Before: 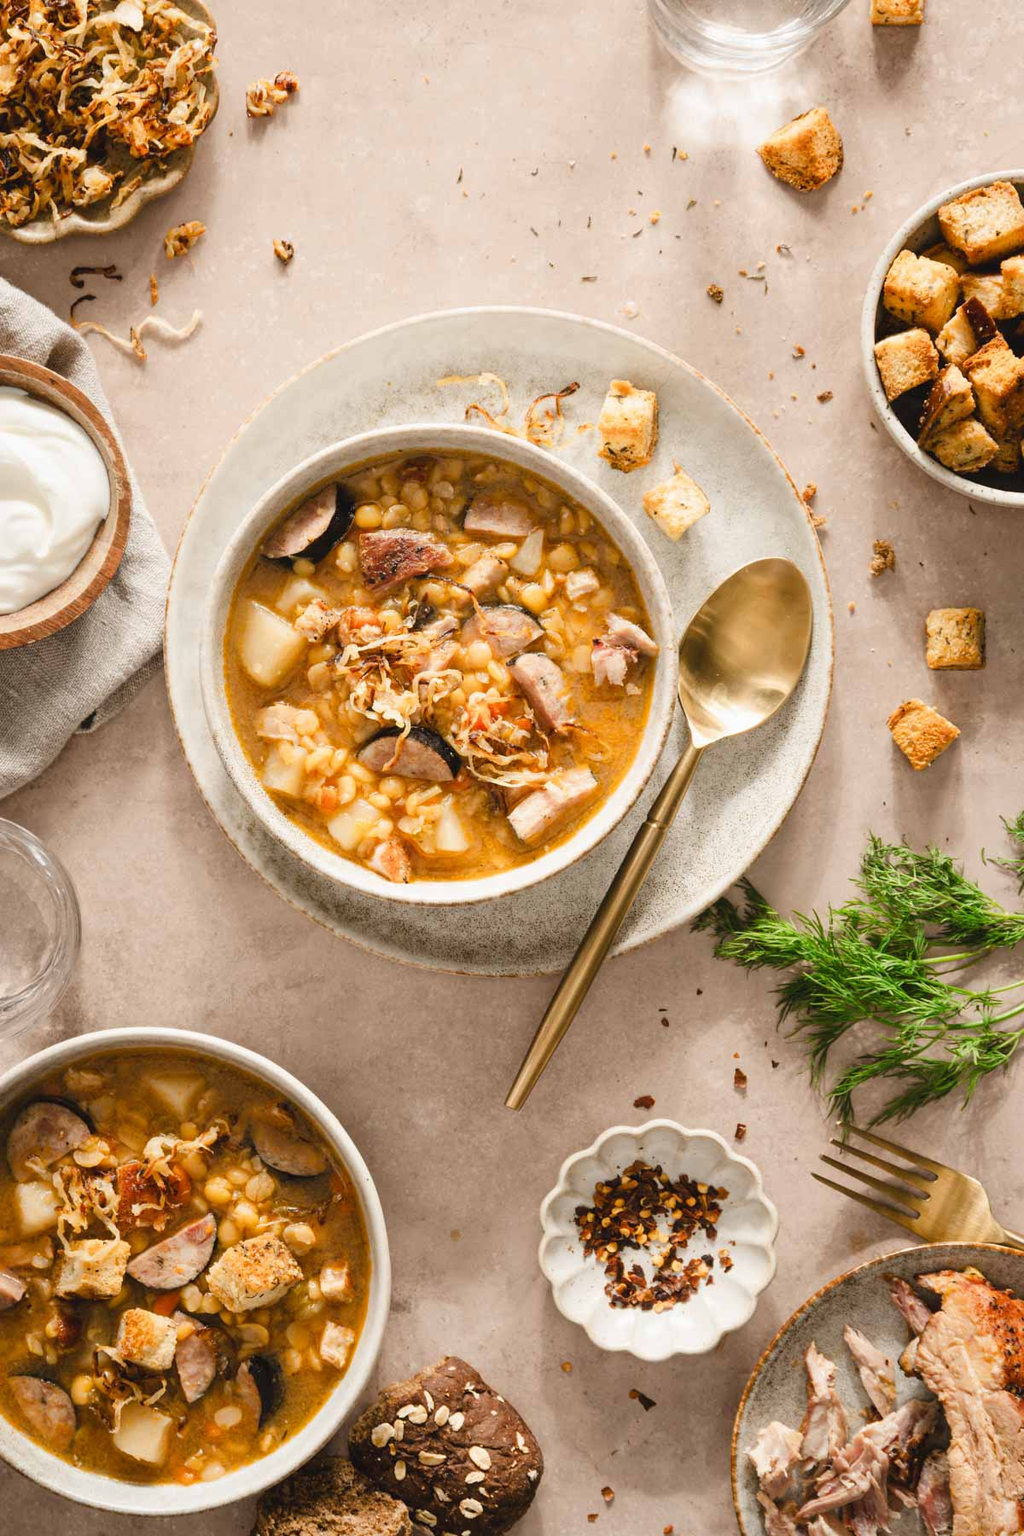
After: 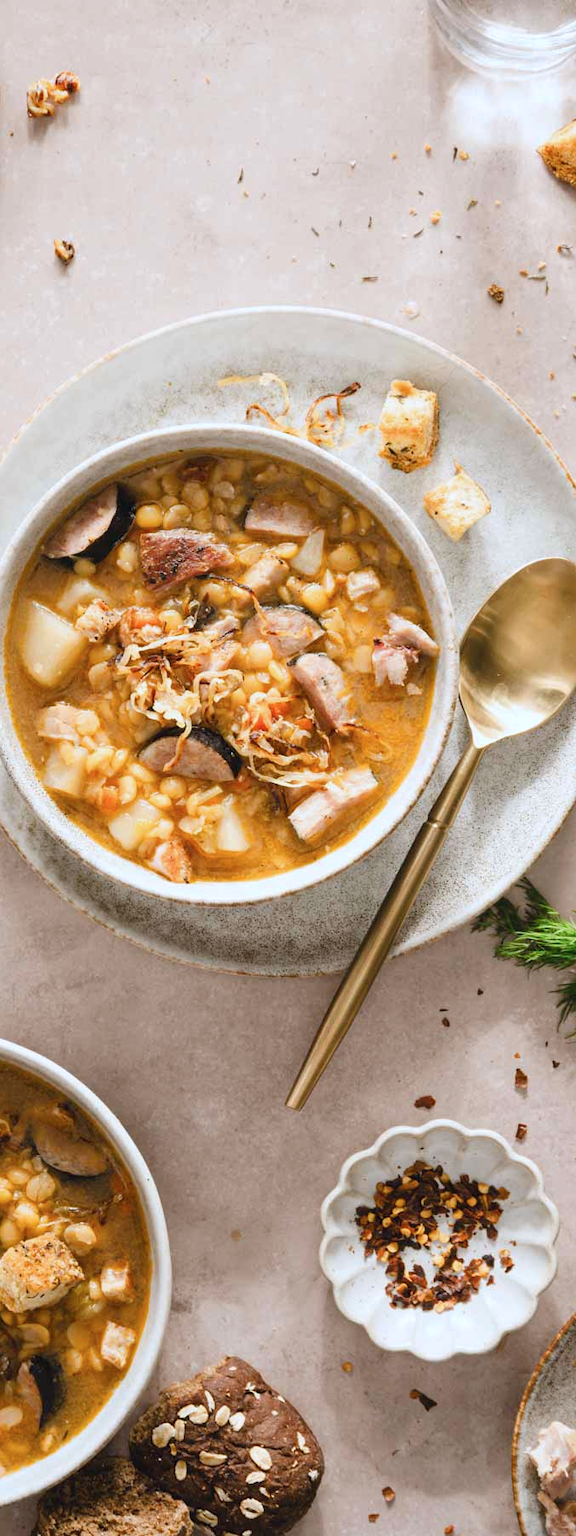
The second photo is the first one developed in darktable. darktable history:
color calibration: x 0.367, y 0.379, temperature 4395.86 K
crop: left 21.496%, right 22.254%
